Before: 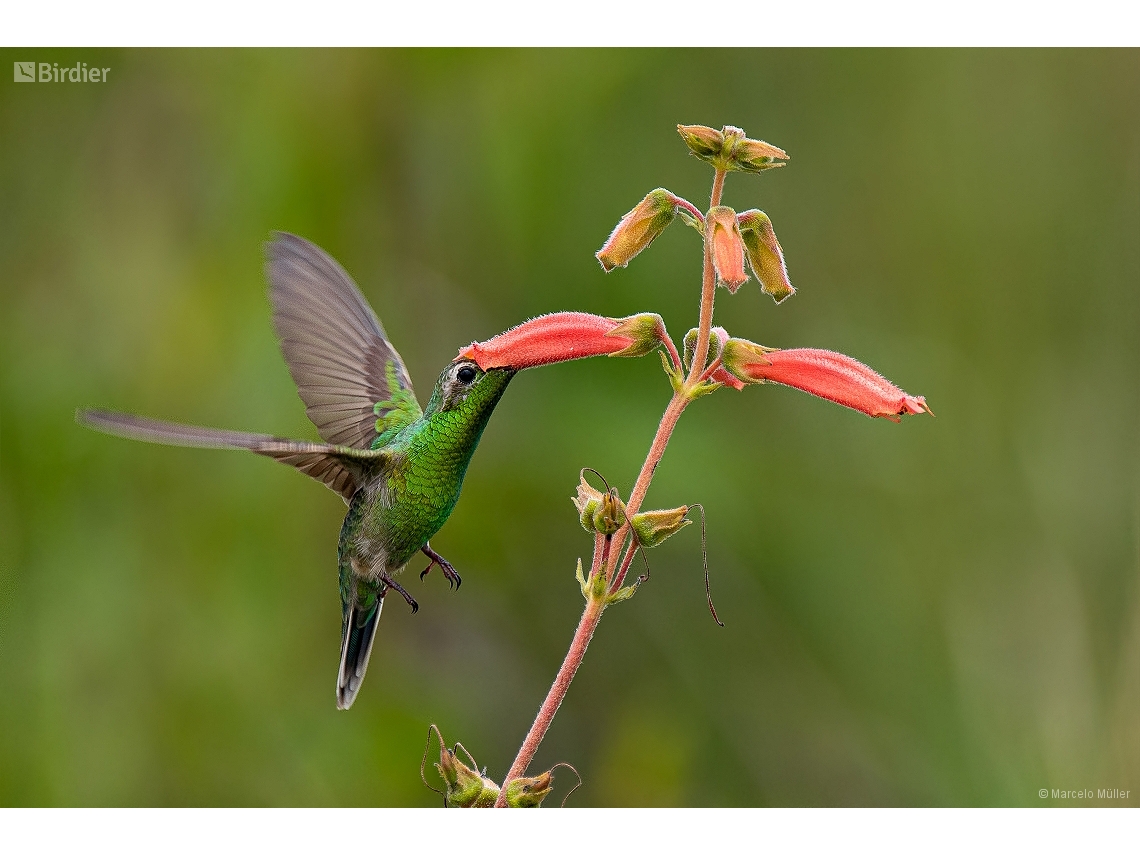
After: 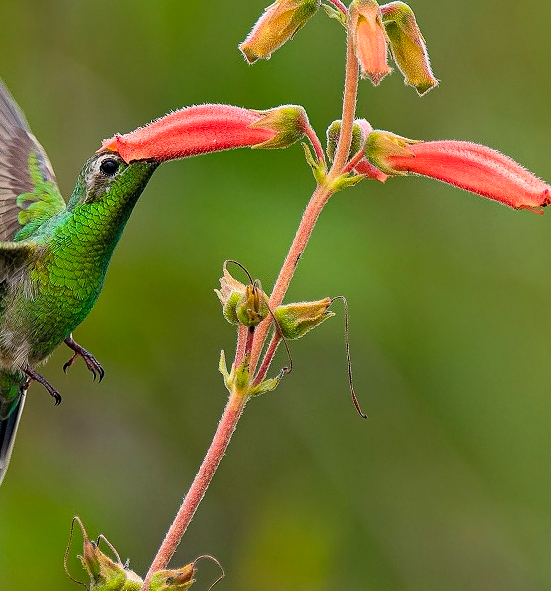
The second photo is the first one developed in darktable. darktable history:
contrast brightness saturation: contrast 0.073, brightness 0.07, saturation 0.175
crop: left 31.378%, top 24.382%, right 20.241%, bottom 6.406%
